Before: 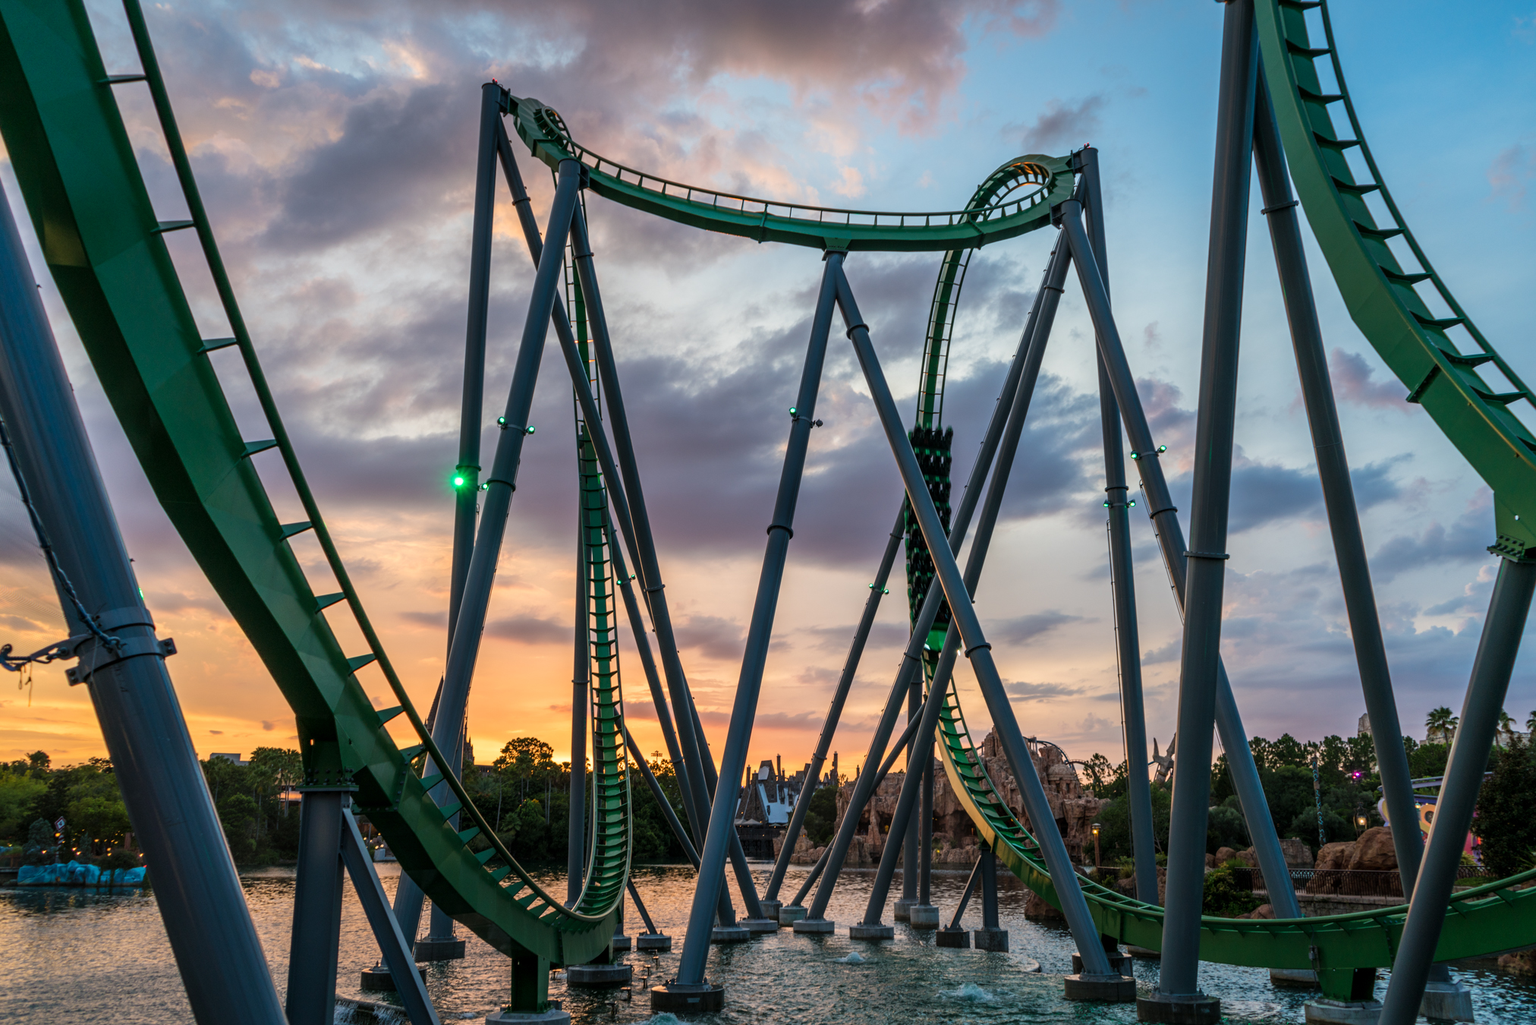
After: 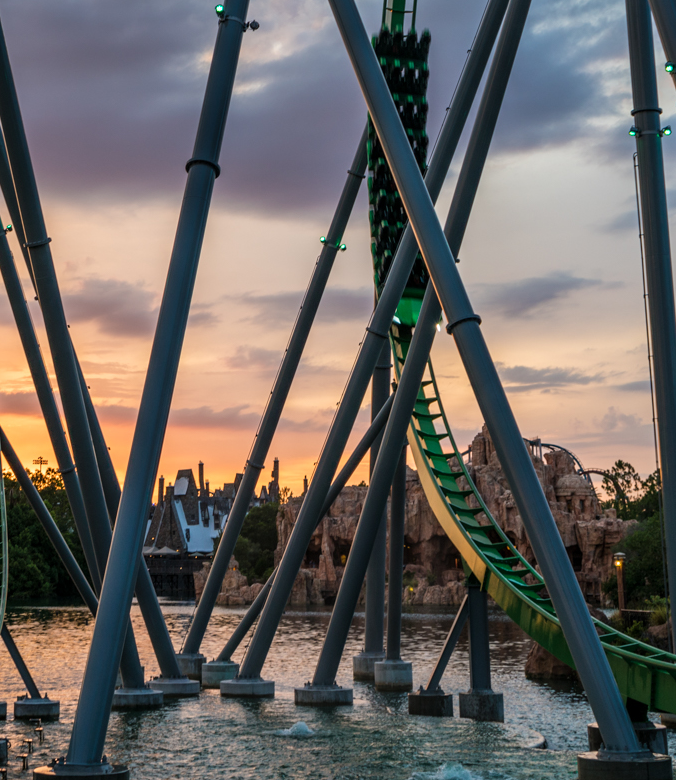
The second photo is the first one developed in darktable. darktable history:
crop: left 40.801%, top 39.478%, right 25.787%, bottom 2.724%
